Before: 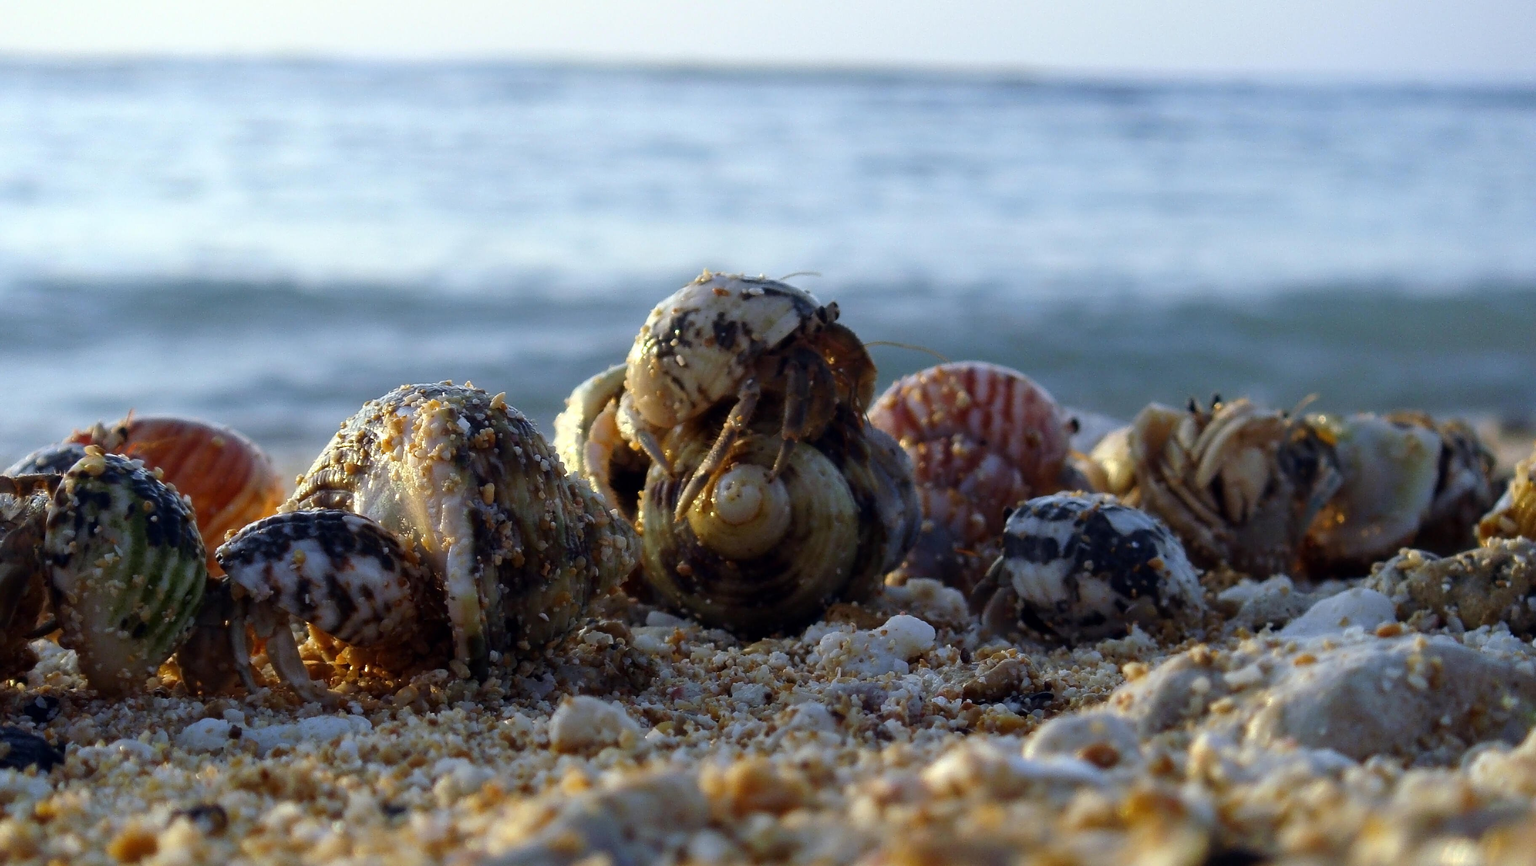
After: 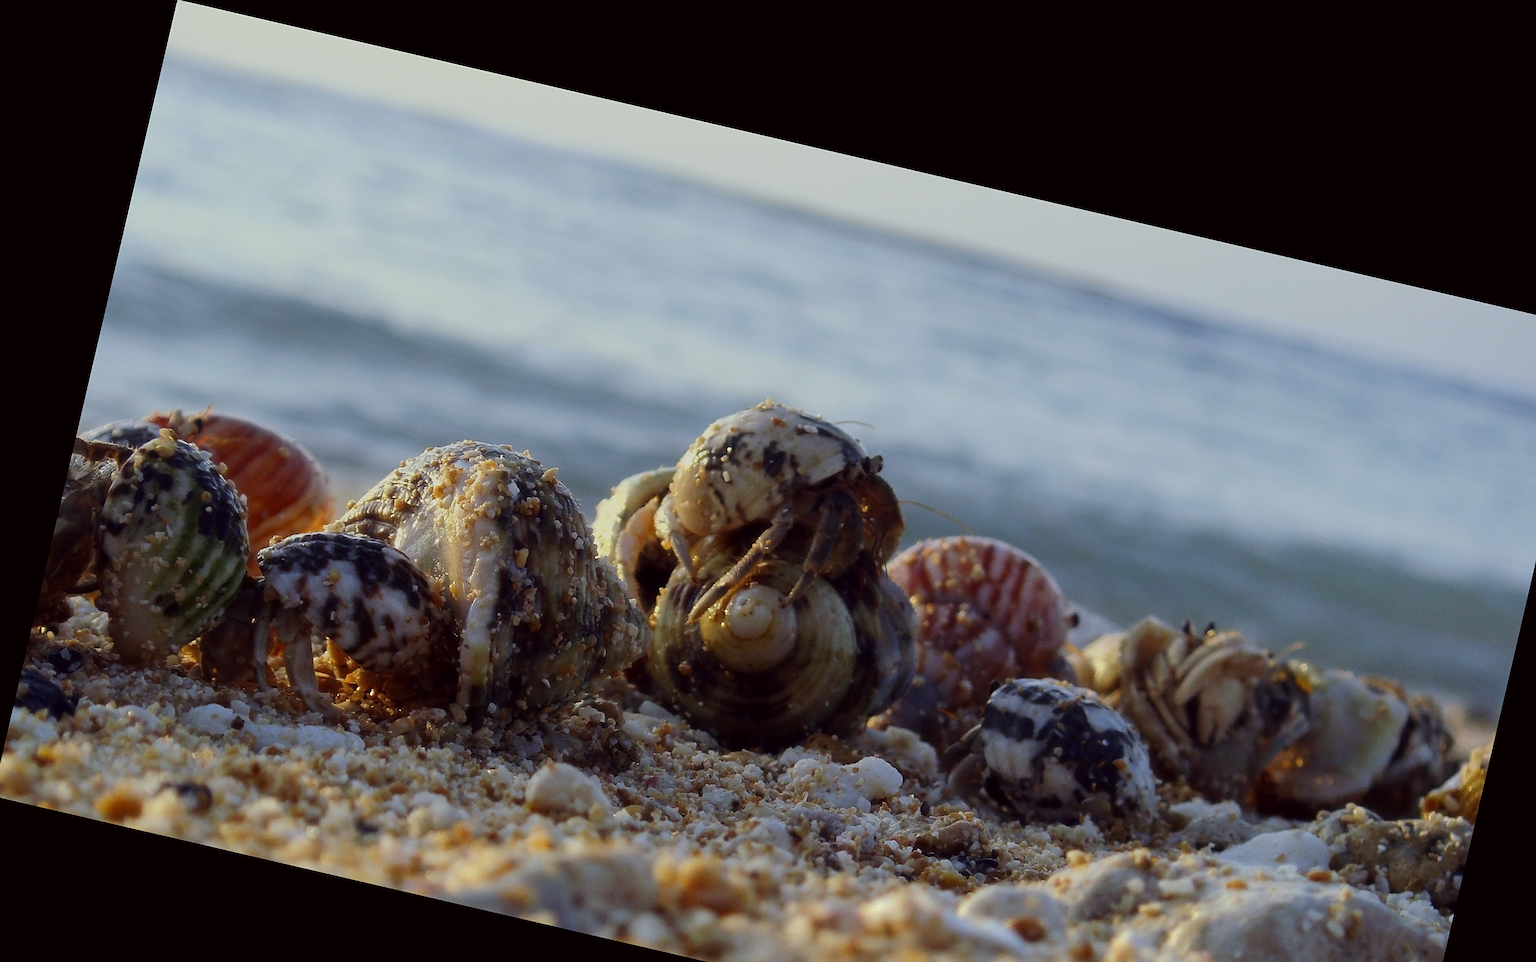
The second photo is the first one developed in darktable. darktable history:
haze removal: strength -0.1, adaptive false
color correction: highlights a* -0.95, highlights b* 4.5, shadows a* 3.55
rotate and perspective: rotation 13.27°, automatic cropping off
graduated density: rotation 5.63°, offset 76.9
crop and rotate: angle 0.2°, left 0.275%, right 3.127%, bottom 14.18%
sharpen: on, module defaults
base curve: curves: ch0 [(0, 0) (0.235, 0.266) (0.503, 0.496) (0.786, 0.72) (1, 1)]
